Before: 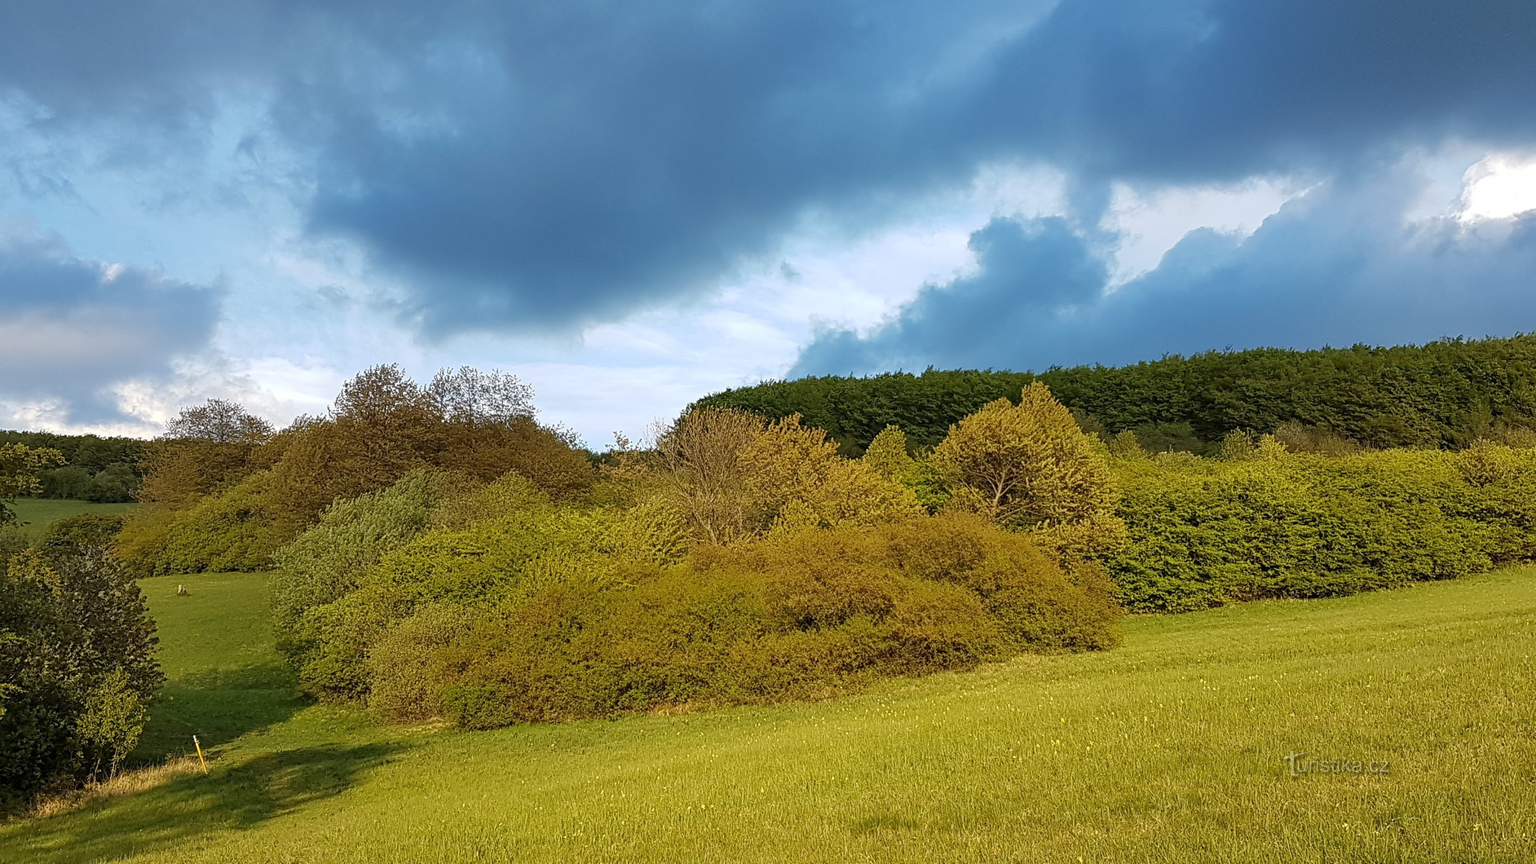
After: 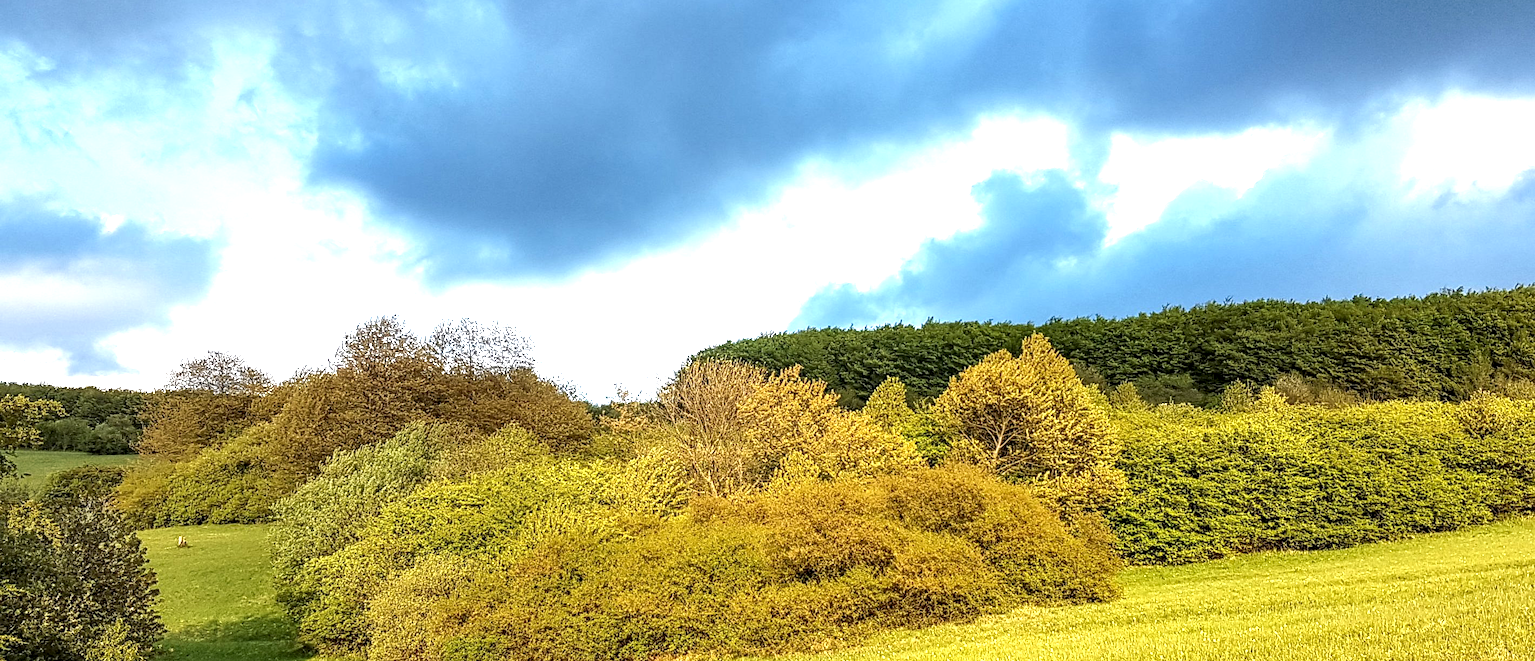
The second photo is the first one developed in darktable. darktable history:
tone curve: curves: ch0 [(0, 0) (0.003, 0.003) (0.011, 0.011) (0.025, 0.025) (0.044, 0.044) (0.069, 0.068) (0.1, 0.098) (0.136, 0.134) (0.177, 0.175) (0.224, 0.221) (0.277, 0.273) (0.335, 0.33) (0.399, 0.393) (0.468, 0.461) (0.543, 0.546) (0.623, 0.625) (0.709, 0.711) (0.801, 0.802) (0.898, 0.898) (1, 1)], preserve colors none
local contrast: highlights 26%, detail 150%
exposure: black level correction 0, exposure 1.103 EV, compensate exposure bias true, compensate highlight preservation false
crop: top 5.667%, bottom 17.744%
